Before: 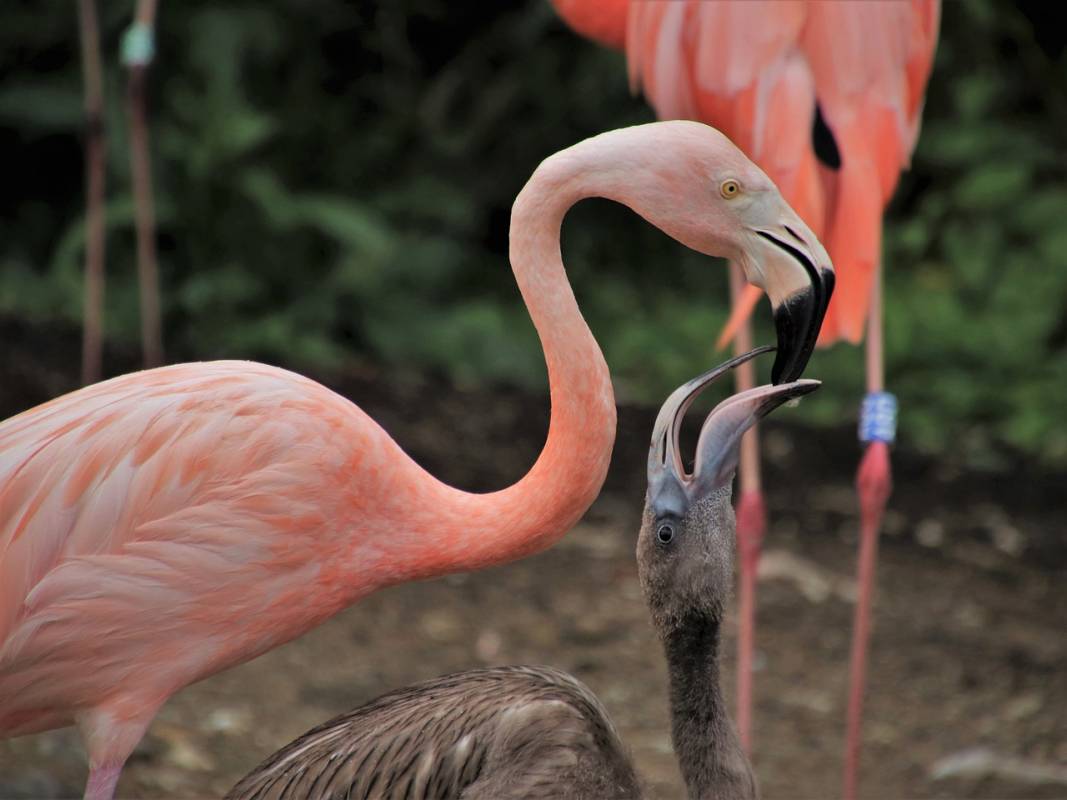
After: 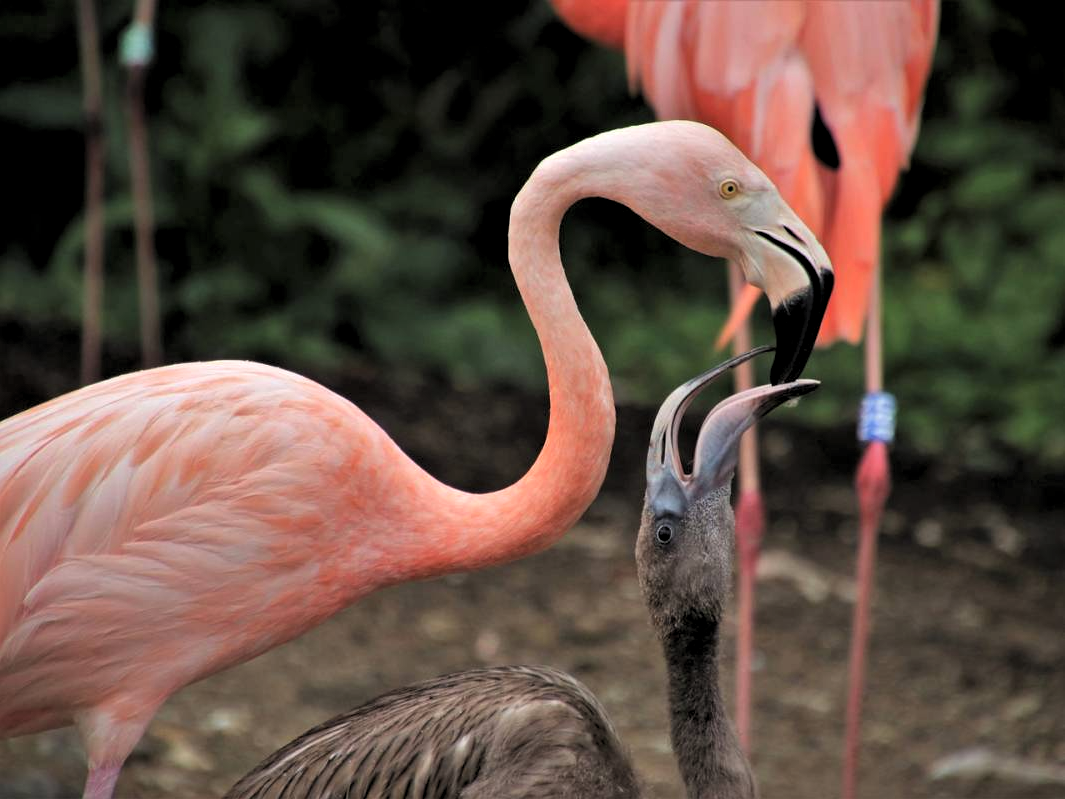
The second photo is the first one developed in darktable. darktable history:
levels: levels [0.055, 0.477, 0.9]
crop and rotate: left 0.126%
